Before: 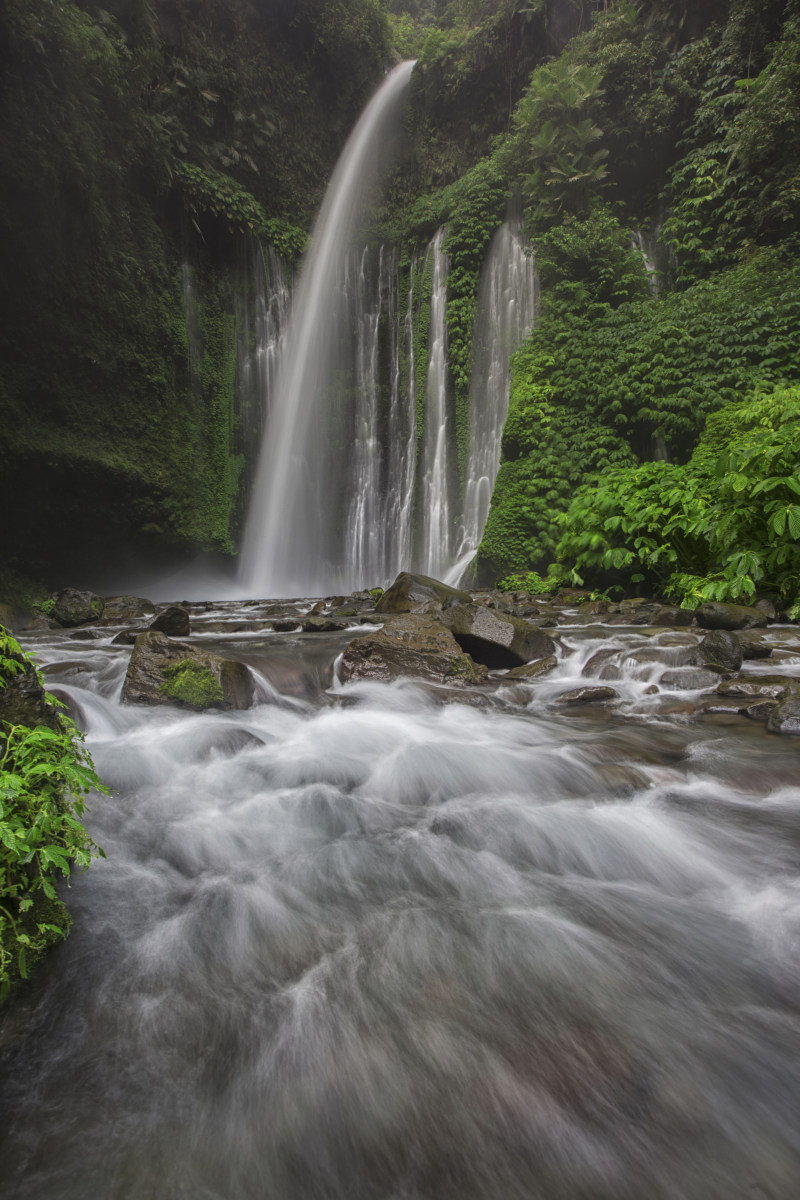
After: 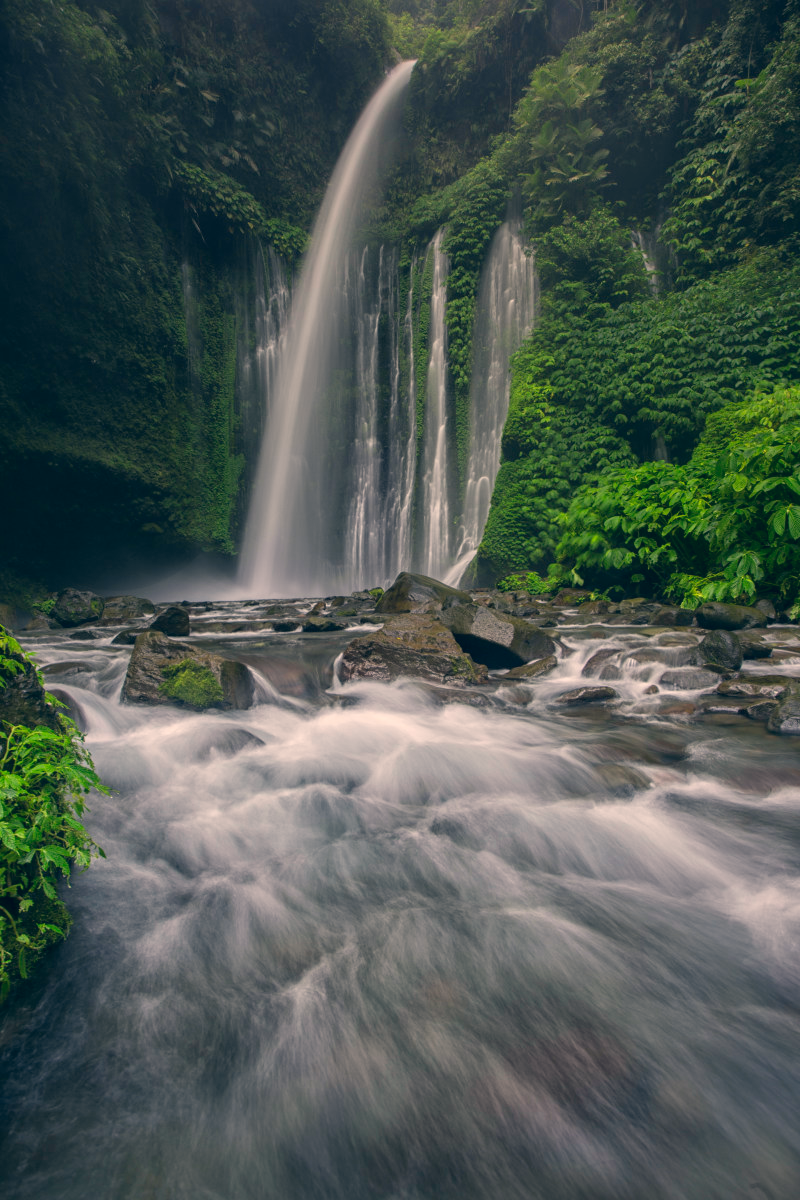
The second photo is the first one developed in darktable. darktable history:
color correction: highlights a* 10.34, highlights b* 14.66, shadows a* -10.02, shadows b* -14.88
